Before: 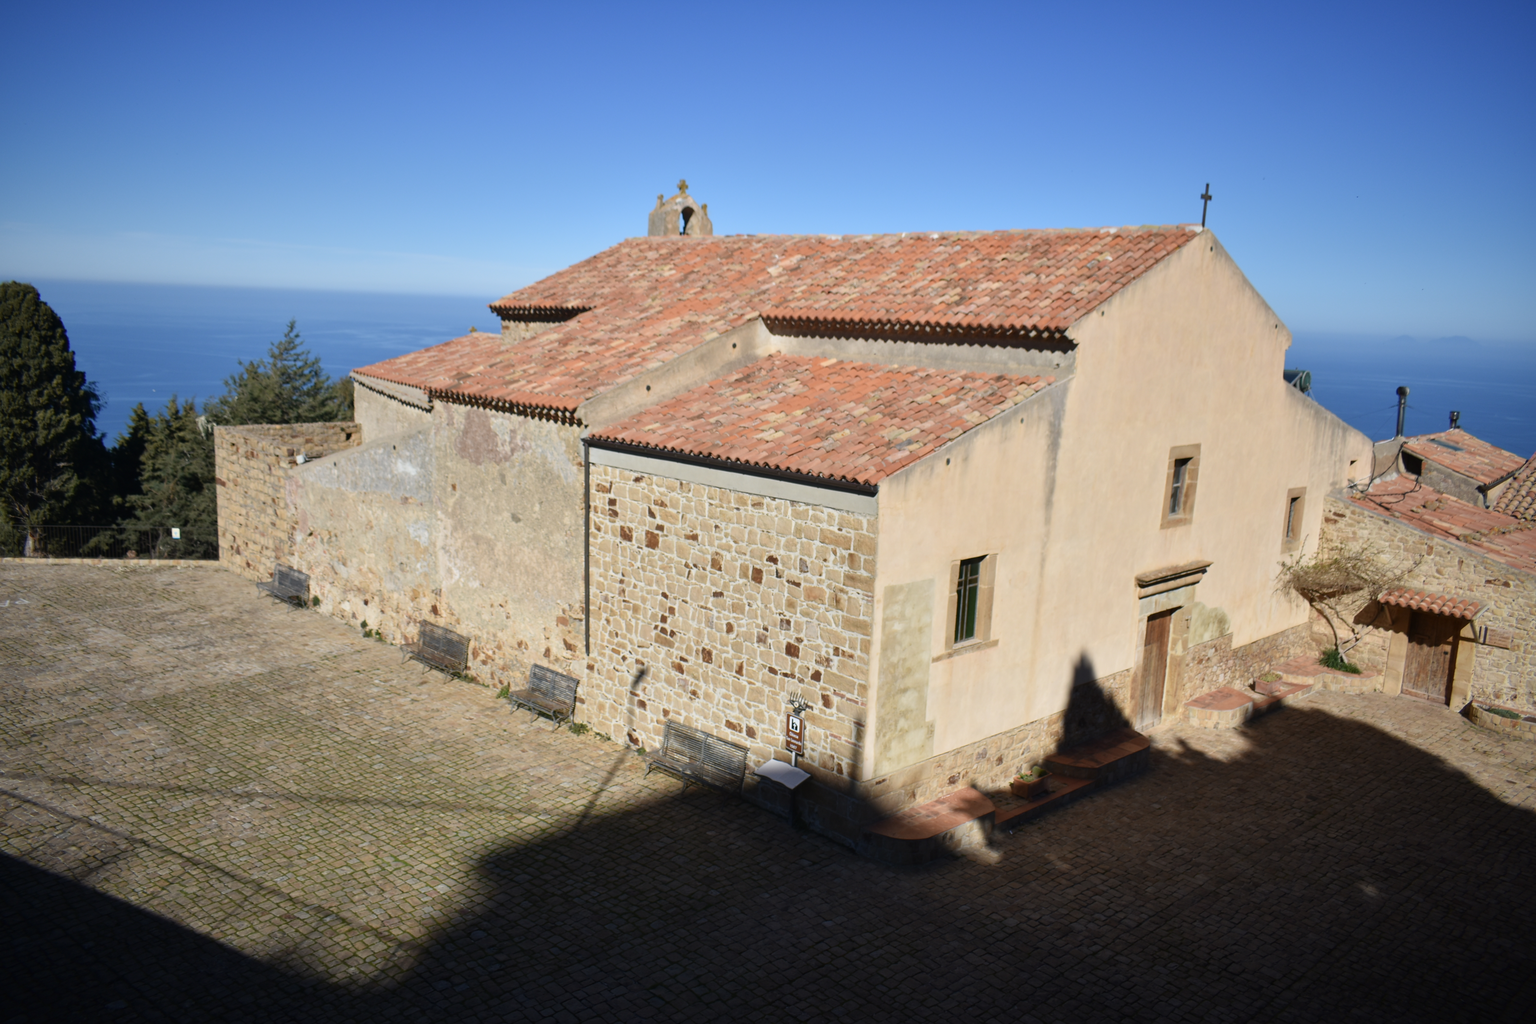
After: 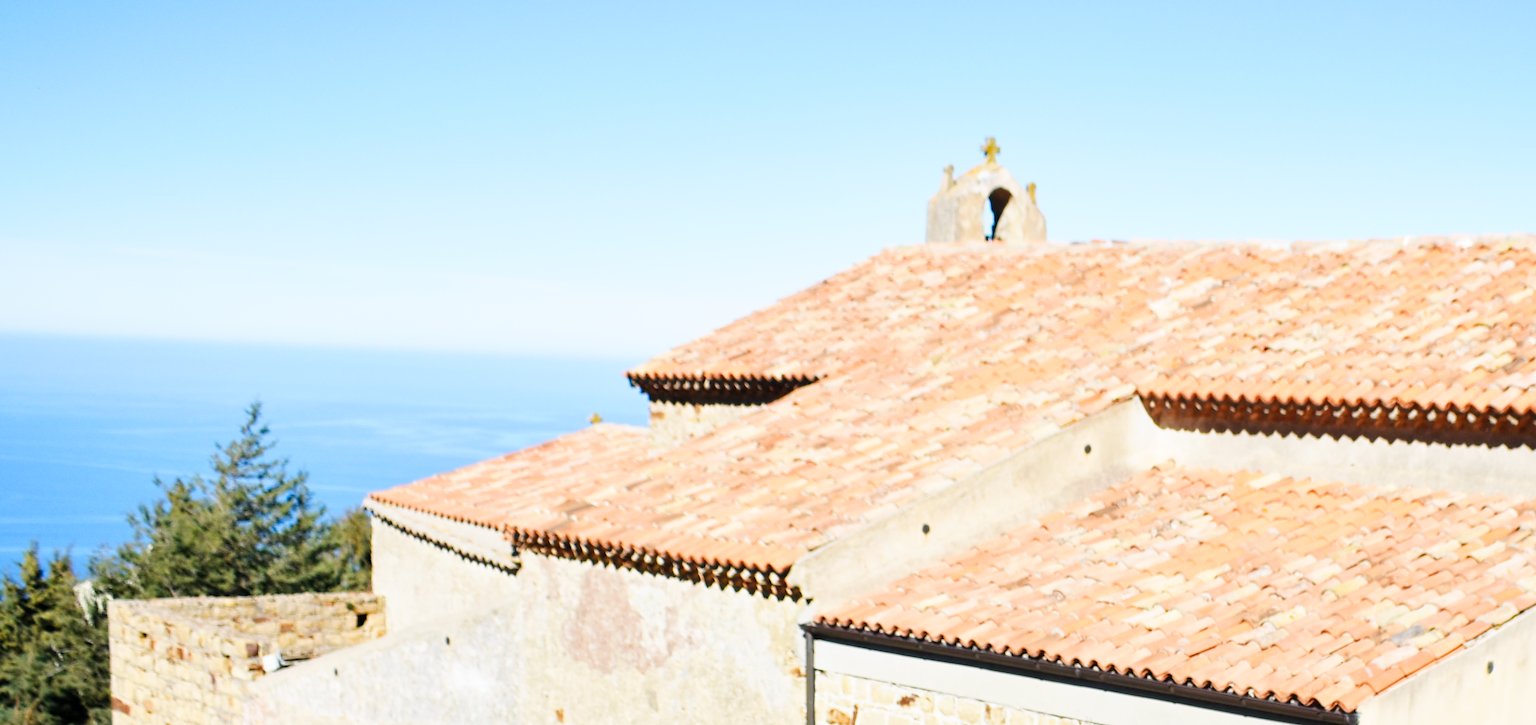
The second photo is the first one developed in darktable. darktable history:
base curve: curves: ch0 [(0, 0) (0, 0.001) (0.001, 0.001) (0.004, 0.002) (0.007, 0.004) (0.015, 0.013) (0.033, 0.045) (0.052, 0.096) (0.075, 0.17) (0.099, 0.241) (0.163, 0.42) (0.219, 0.55) (0.259, 0.616) (0.327, 0.722) (0.365, 0.765) (0.522, 0.873) (0.547, 0.881) (0.689, 0.919) (0.826, 0.952) (1, 1)], preserve colors none
local contrast: highlights 105%, shadows 102%, detail 119%, midtone range 0.2
crop: left 10.213%, top 10.487%, right 36.662%, bottom 51.853%
contrast brightness saturation: brightness 0.087, saturation 0.191
